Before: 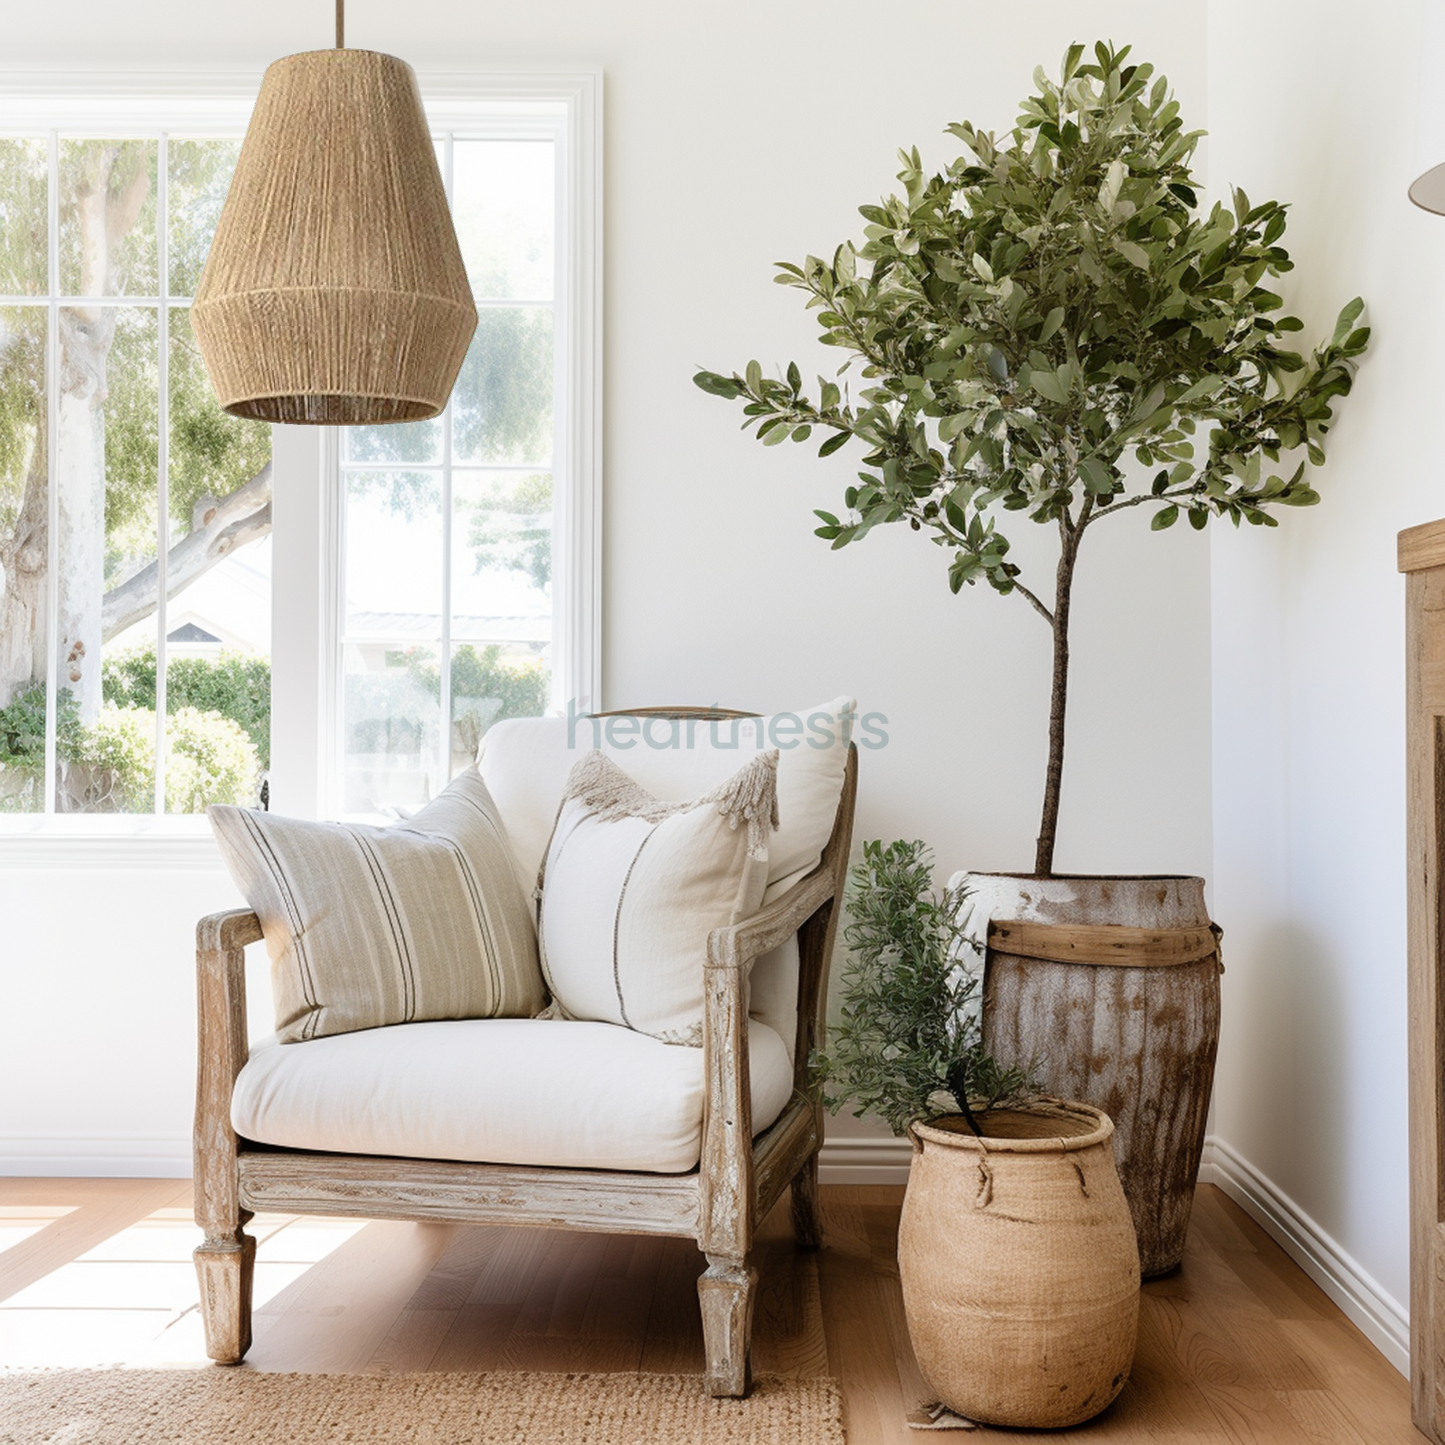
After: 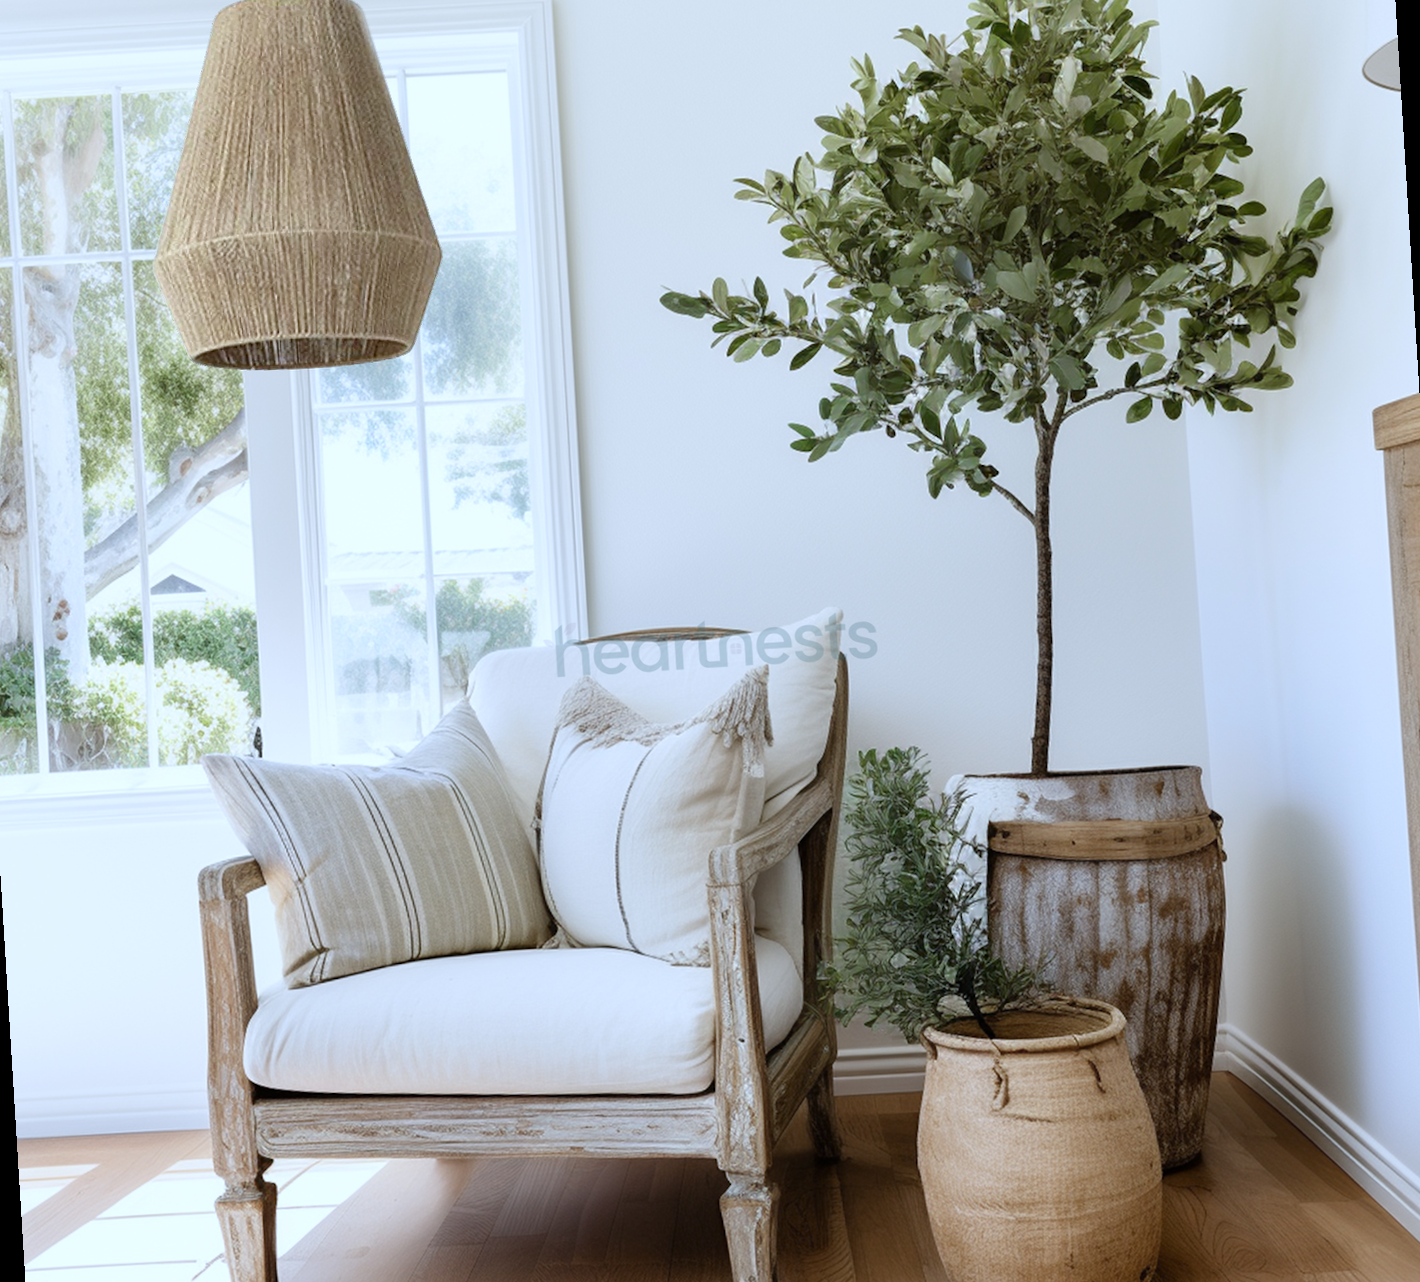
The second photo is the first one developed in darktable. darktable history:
rotate and perspective: rotation -3.52°, crop left 0.036, crop right 0.964, crop top 0.081, crop bottom 0.919
white balance: red 0.924, blue 1.095
